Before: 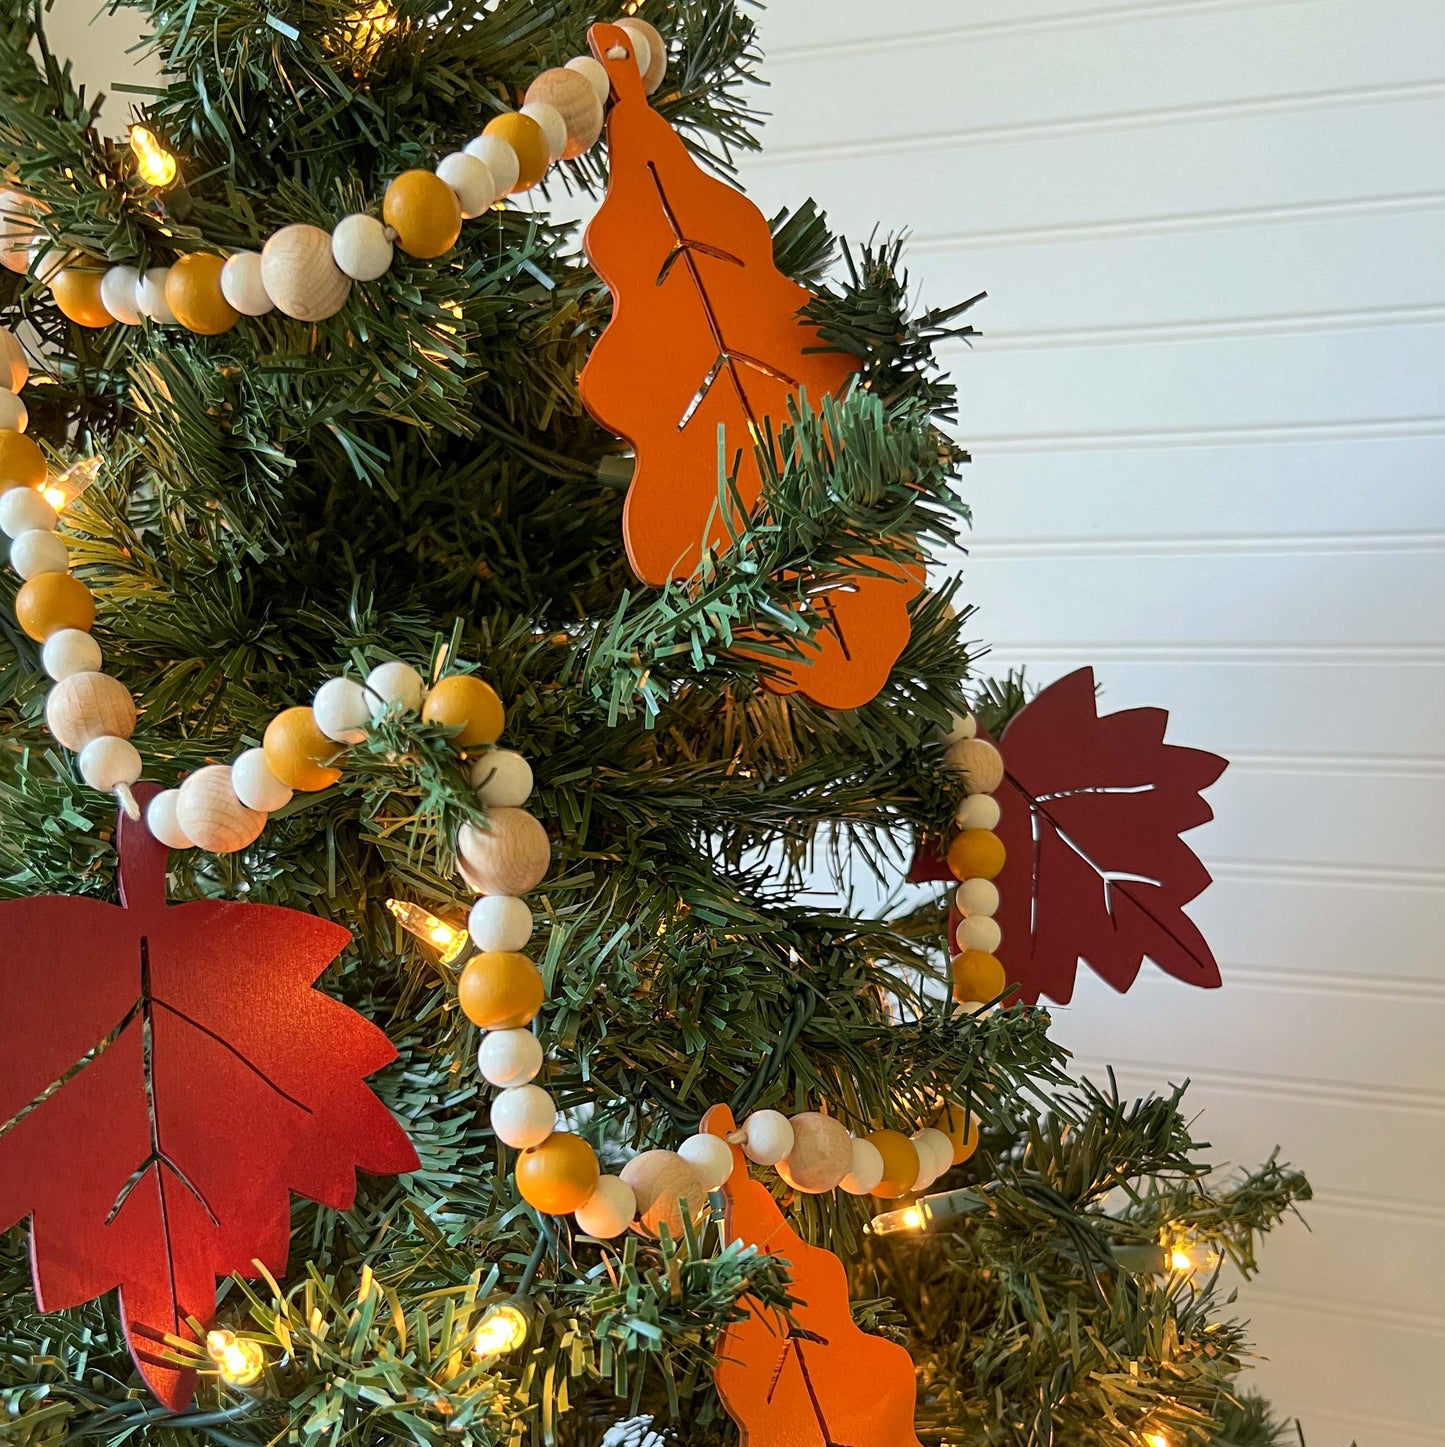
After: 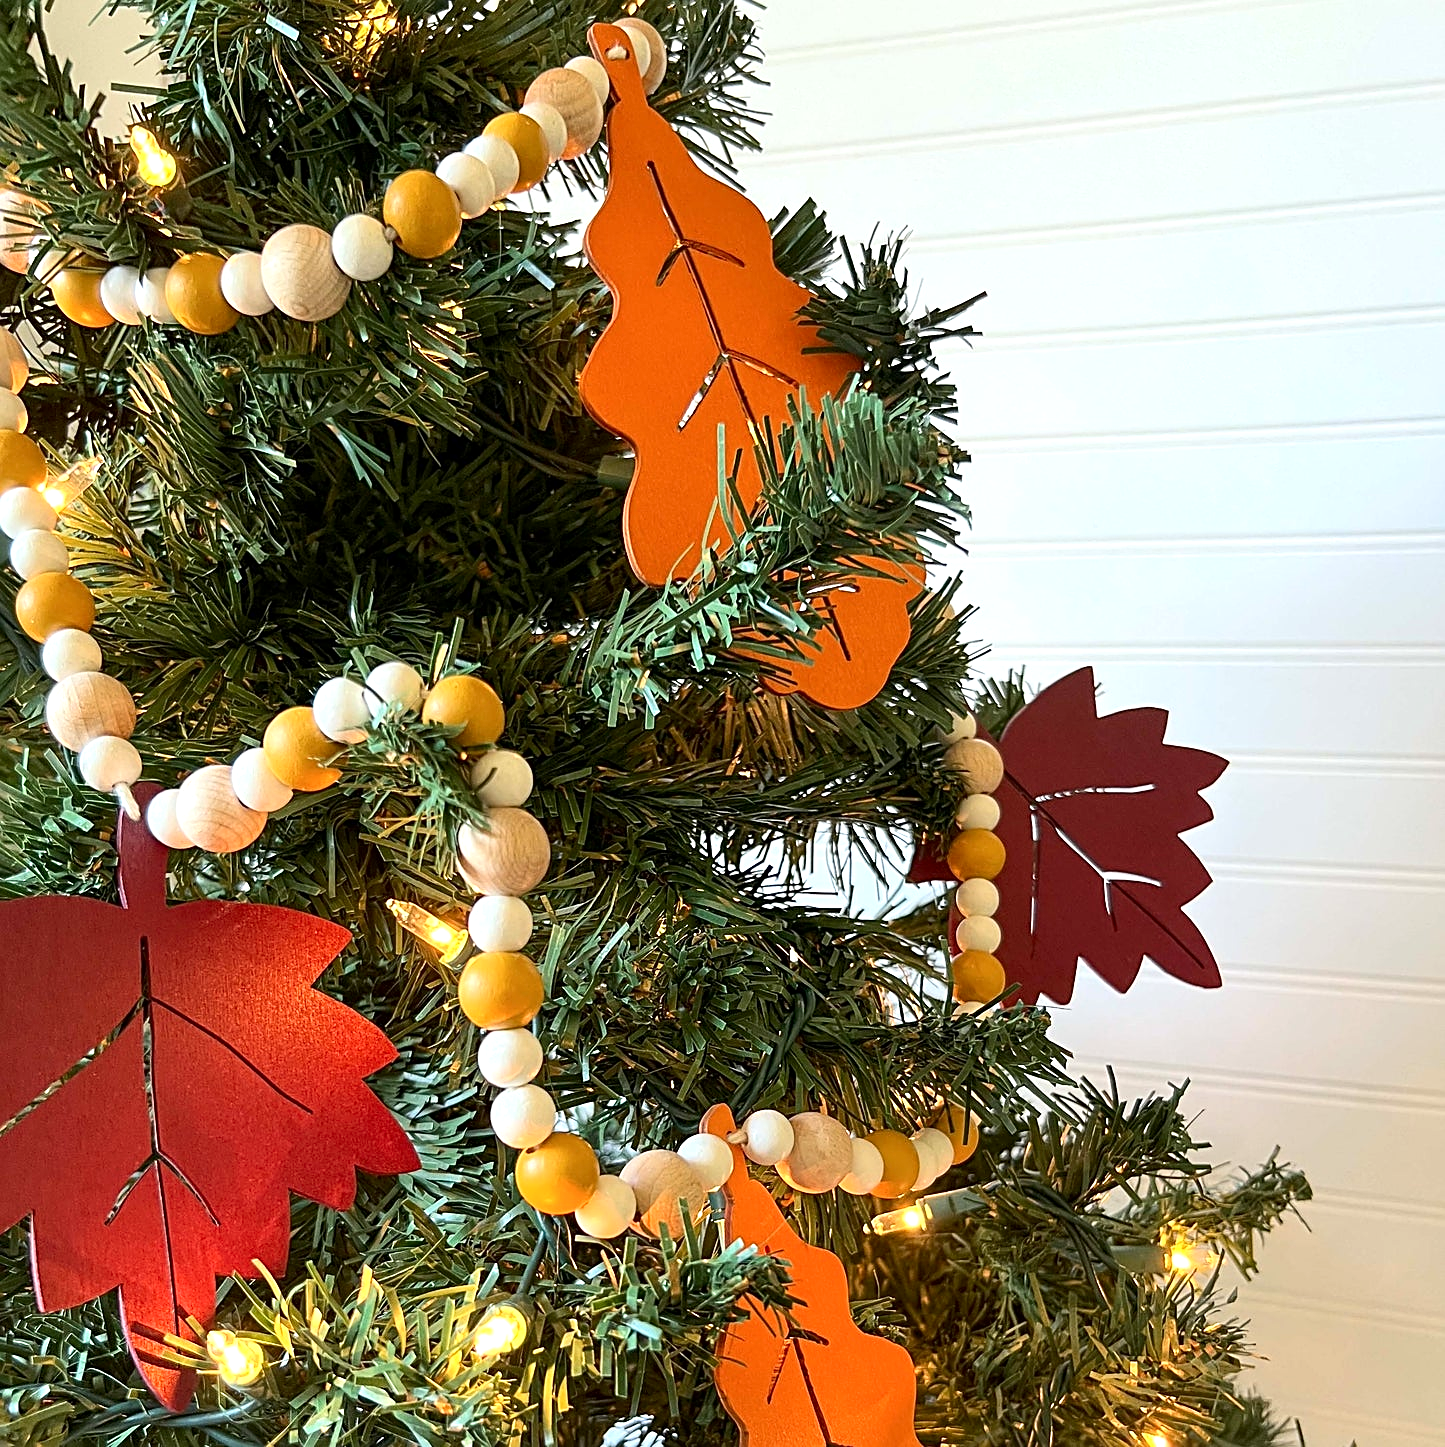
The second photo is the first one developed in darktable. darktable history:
sharpen: on, module defaults
exposure: black level correction 0.001, exposure 0.499 EV, compensate exposure bias true, compensate highlight preservation false
contrast brightness saturation: contrast 0.138
